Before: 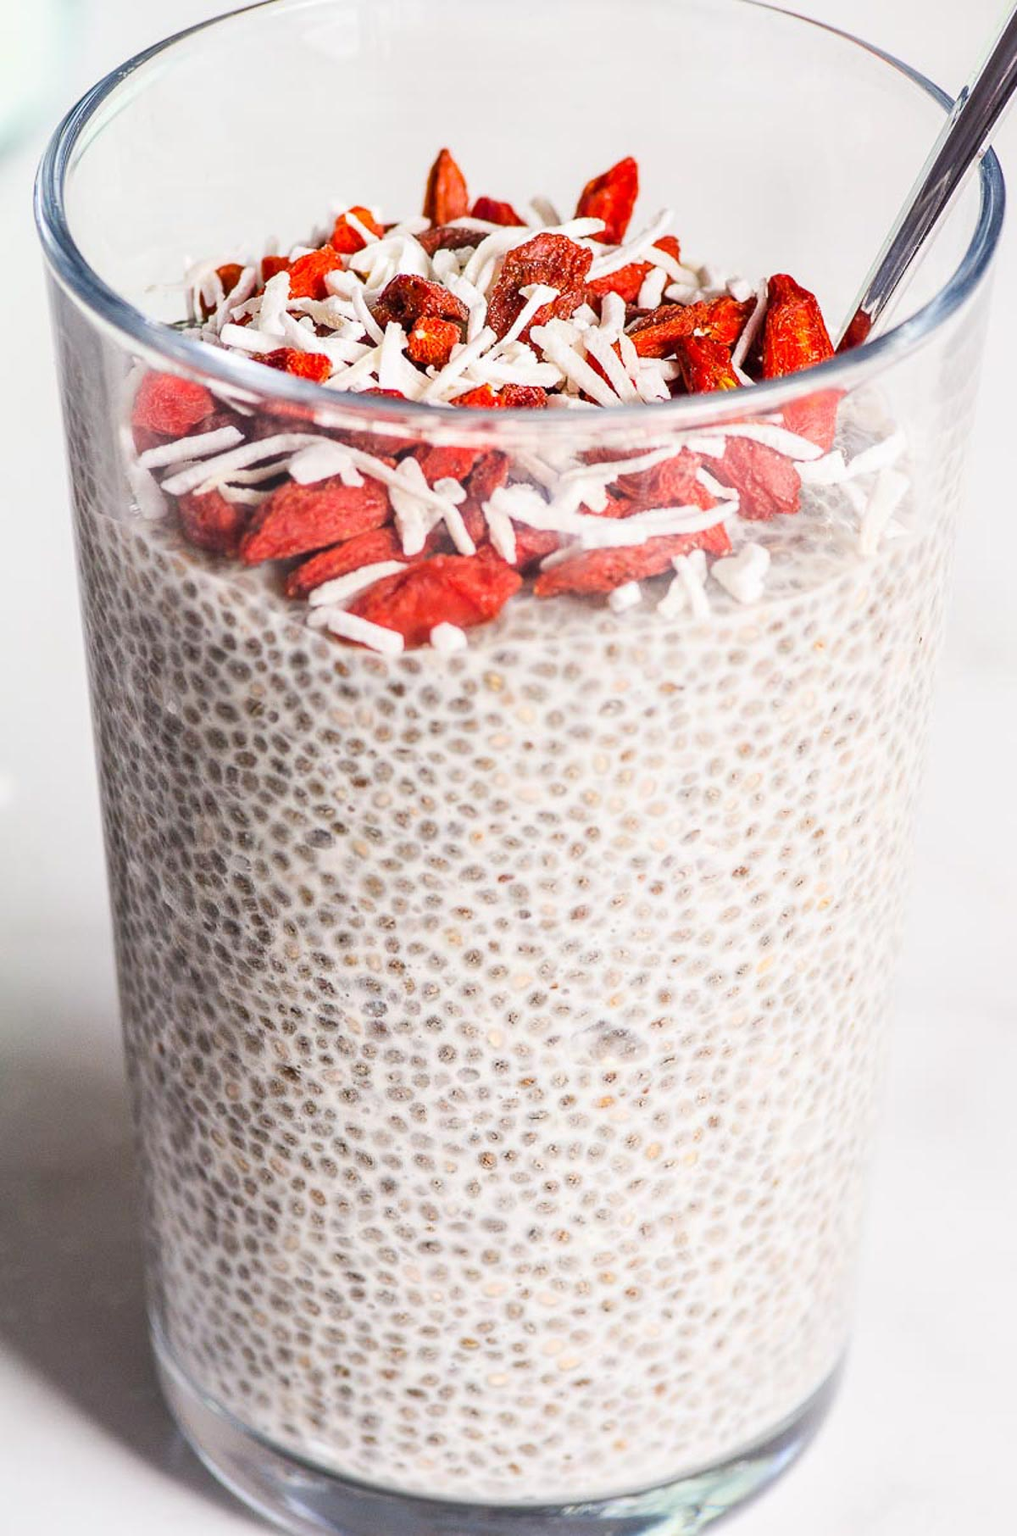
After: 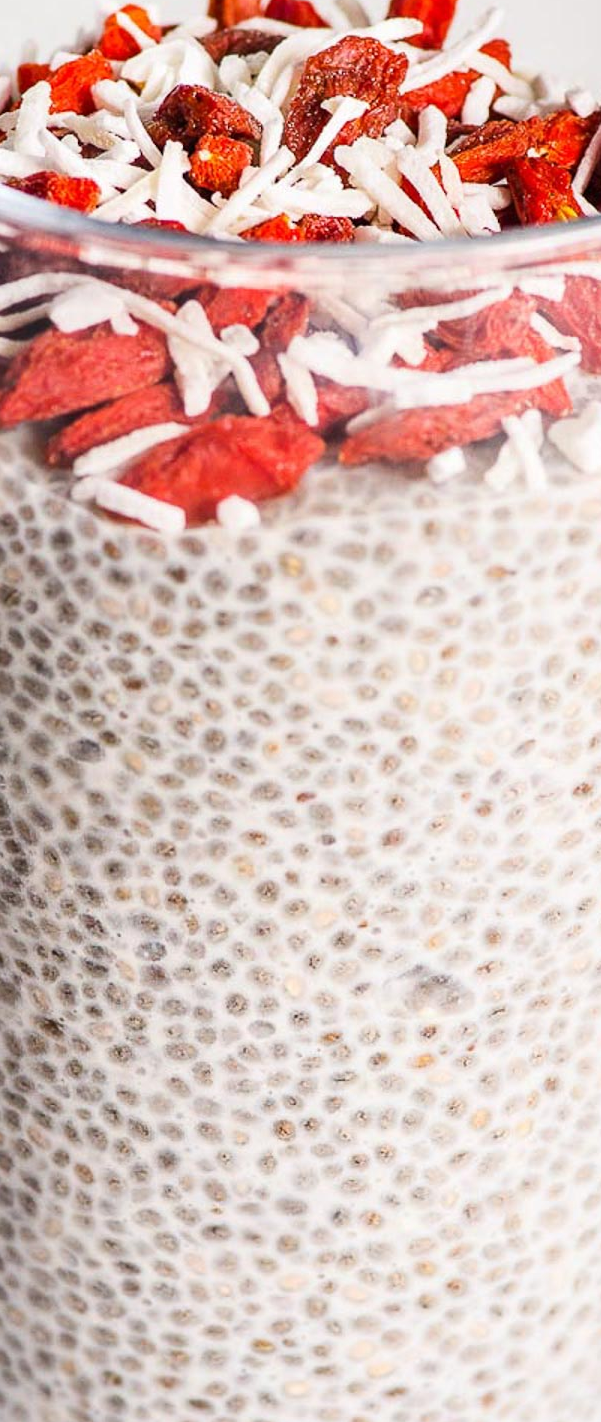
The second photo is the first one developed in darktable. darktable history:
crop and rotate: angle 0.02°, left 24.318%, top 13.212%, right 25.563%, bottom 8.299%
